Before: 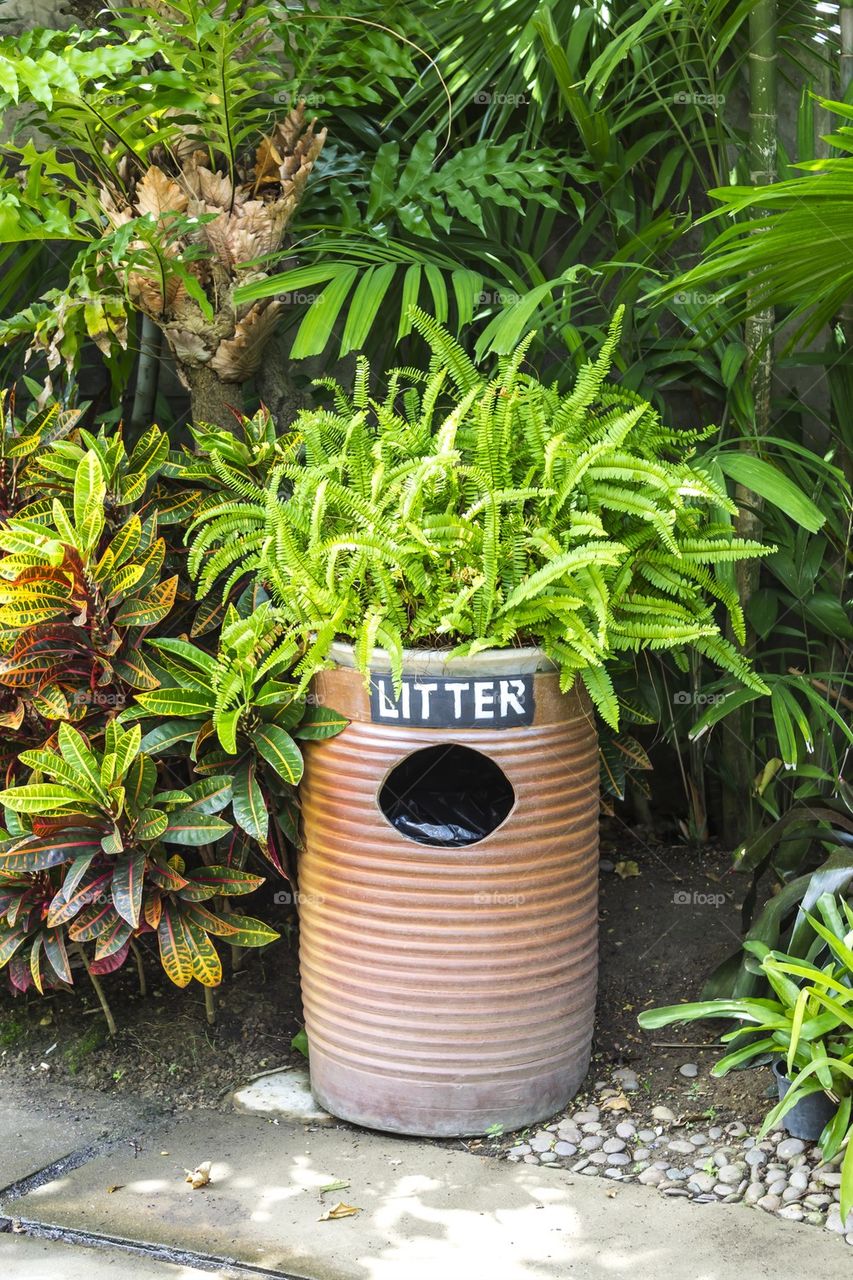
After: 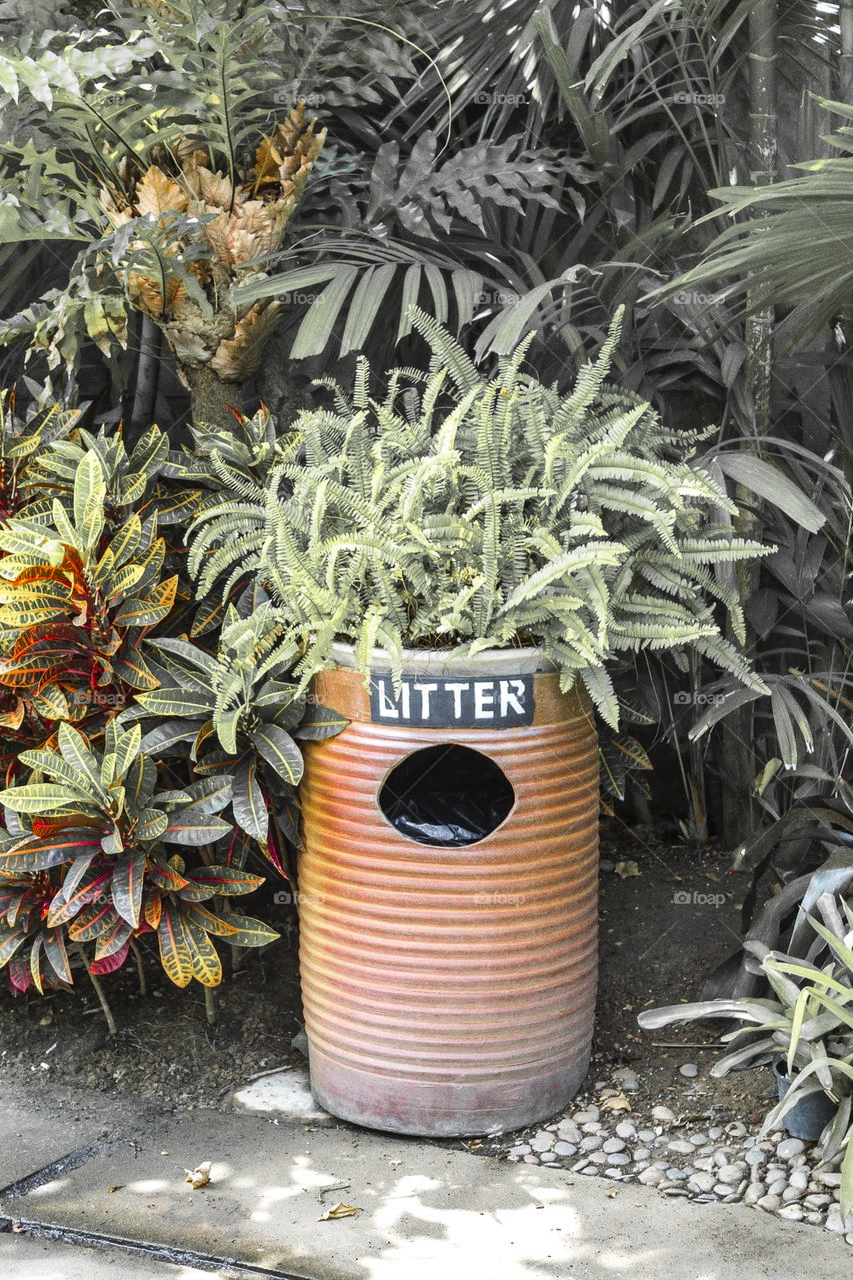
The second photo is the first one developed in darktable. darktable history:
shadows and highlights: low approximation 0.01, soften with gaussian
grain: coarseness 0.09 ISO
color zones: curves: ch1 [(0, 0.679) (0.143, 0.647) (0.286, 0.261) (0.378, -0.011) (0.571, 0.396) (0.714, 0.399) (0.857, 0.406) (1, 0.679)]
